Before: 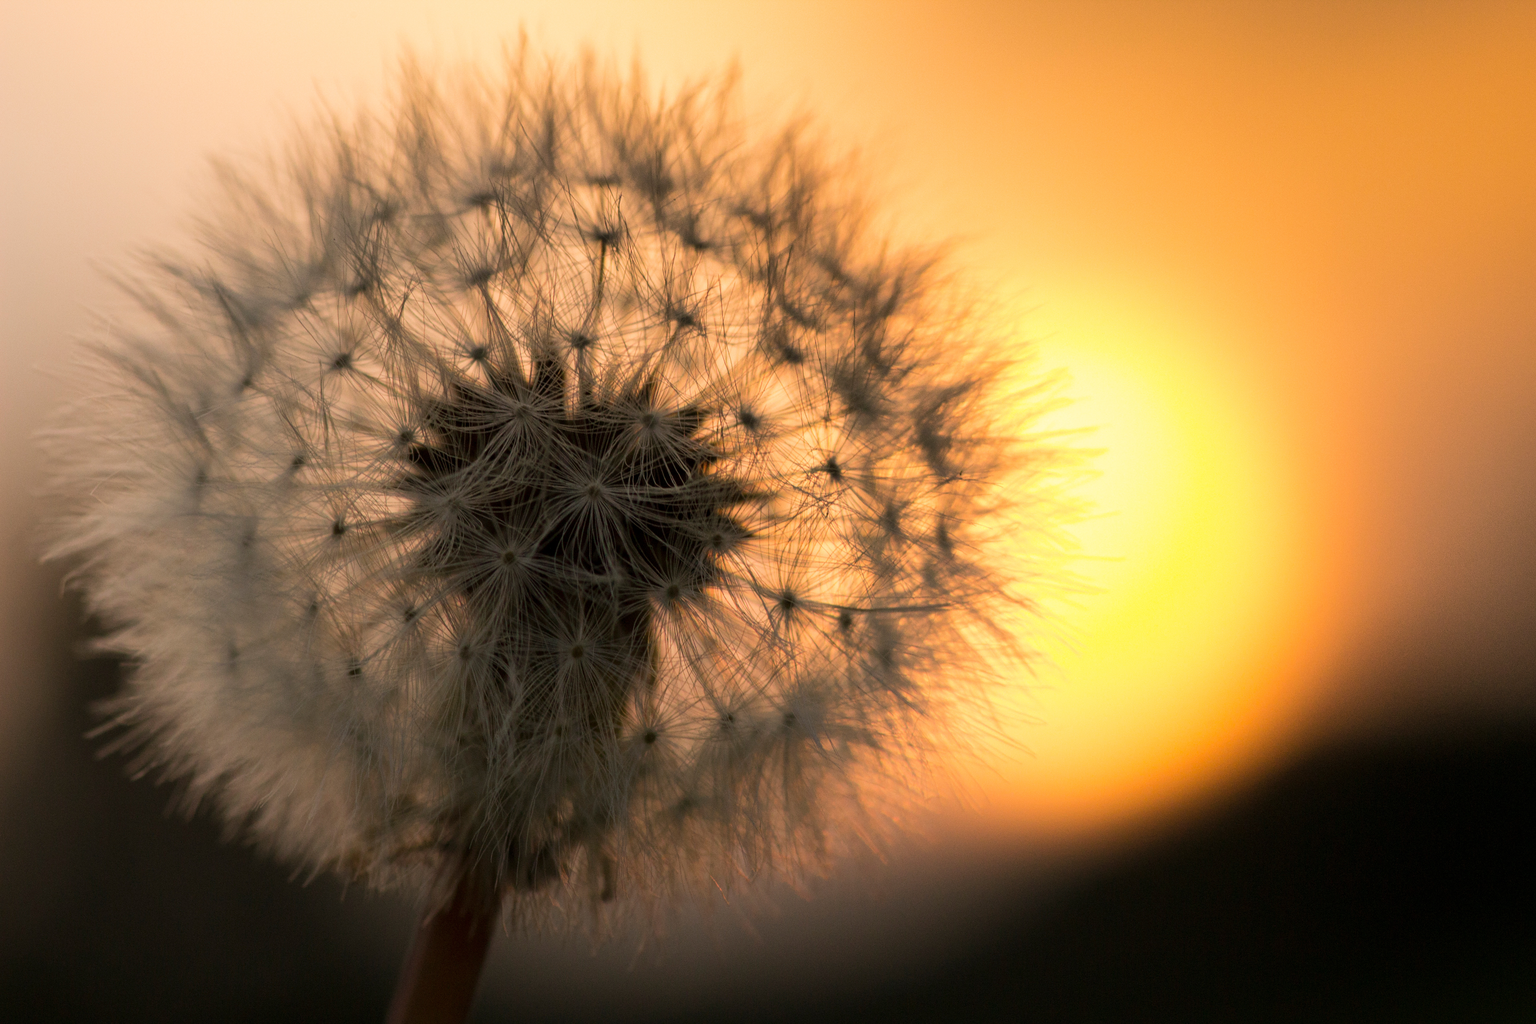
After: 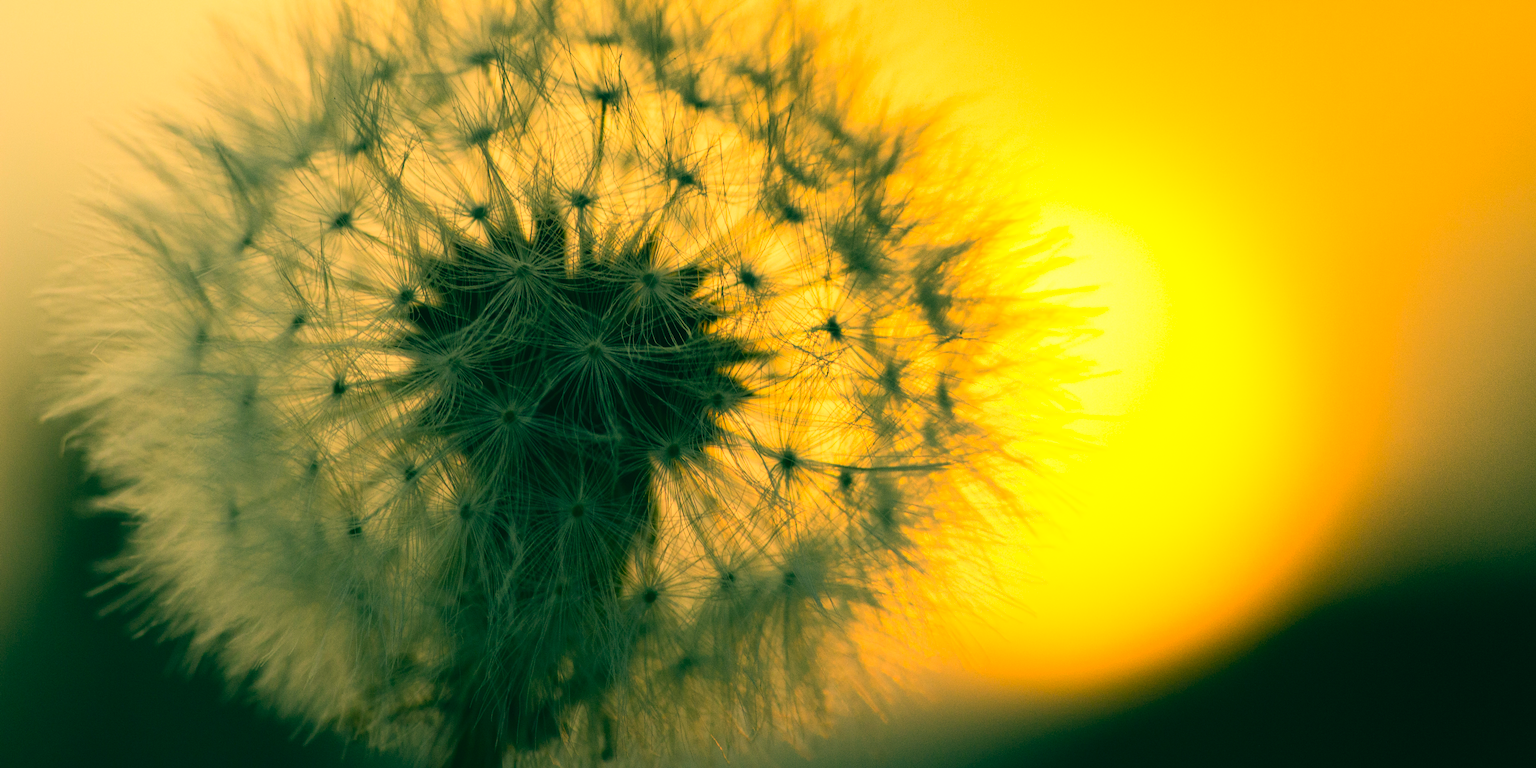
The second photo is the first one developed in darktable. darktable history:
crop: top 13.819%, bottom 11.169%
contrast brightness saturation: contrast 0.2, brightness 0.15, saturation 0.14
color correction: highlights a* 1.83, highlights b* 34.02, shadows a* -36.68, shadows b* -5.48
